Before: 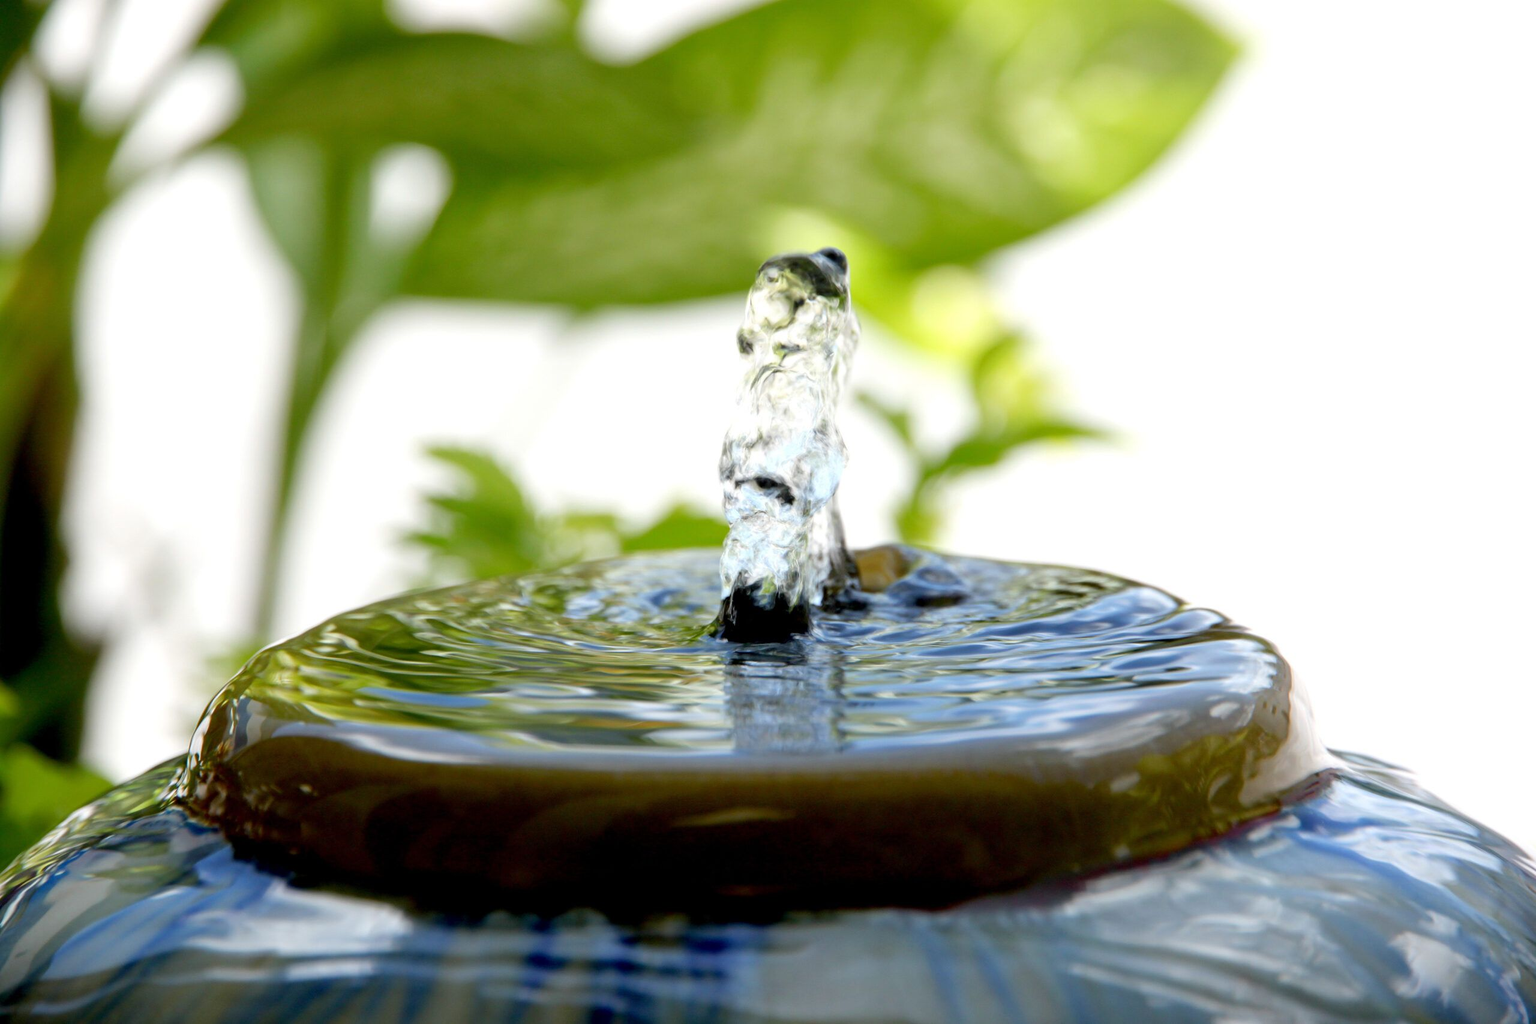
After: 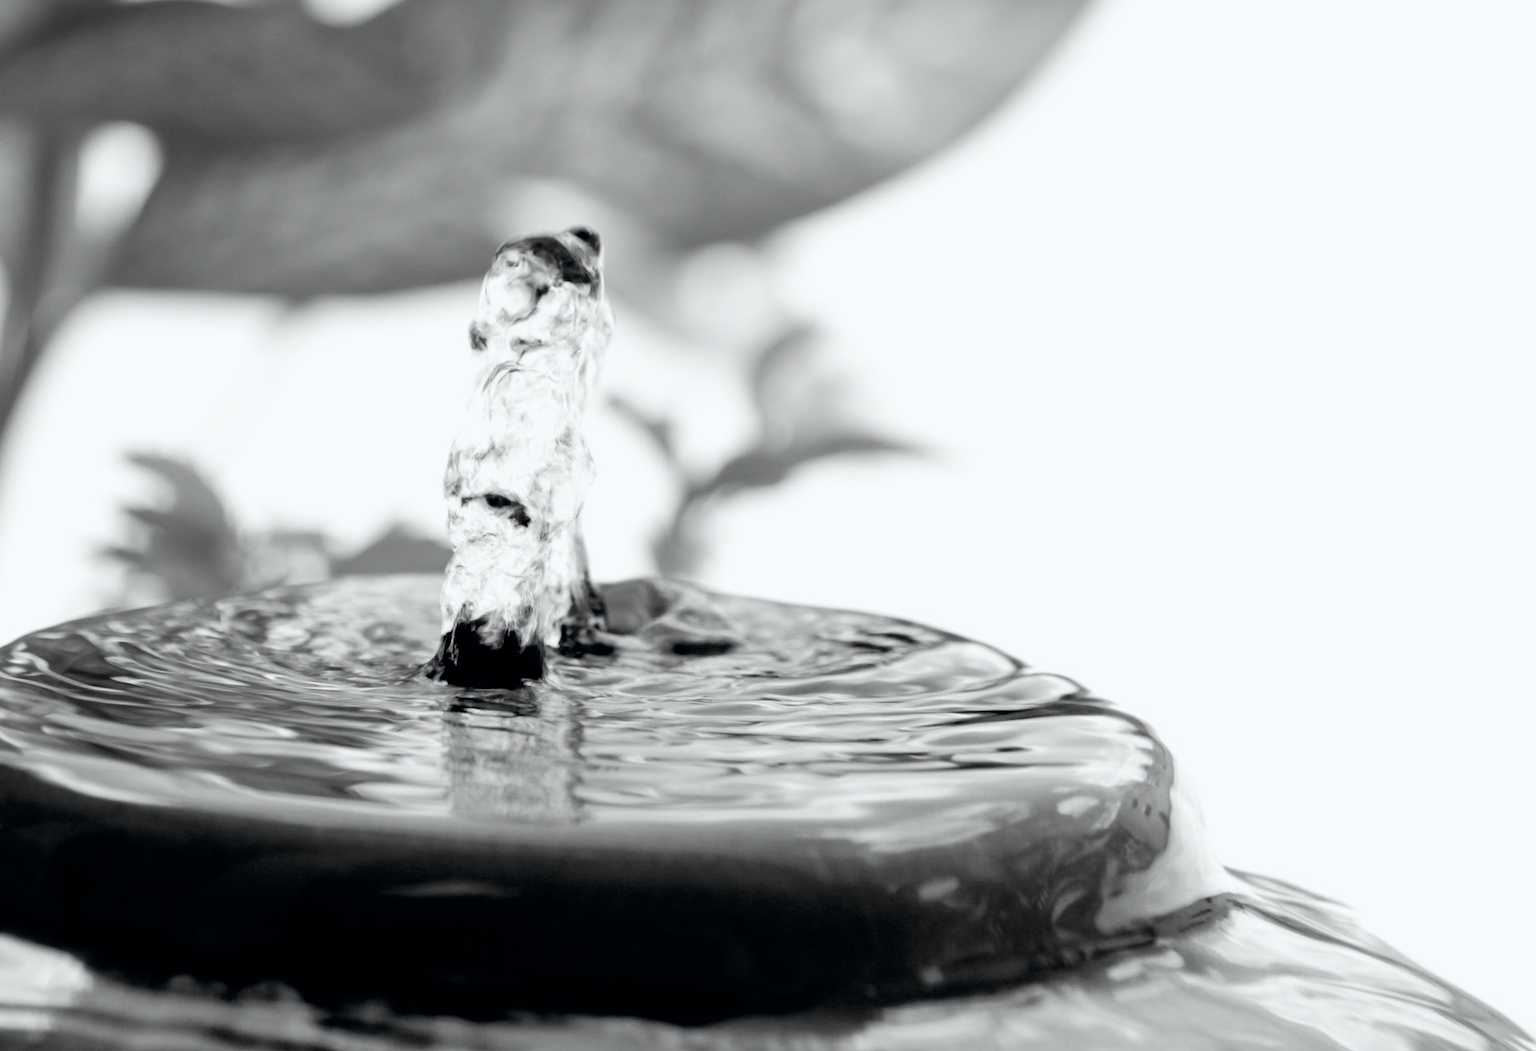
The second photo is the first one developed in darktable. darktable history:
rotate and perspective: rotation 1.69°, lens shift (vertical) -0.023, lens shift (horizontal) -0.291, crop left 0.025, crop right 0.988, crop top 0.092, crop bottom 0.842
tone curve: curves: ch0 [(0, 0) (0.051, 0.027) (0.096, 0.071) (0.219, 0.248) (0.428, 0.52) (0.596, 0.713) (0.727, 0.823) (0.859, 0.924) (1, 1)]; ch1 [(0, 0) (0.1, 0.038) (0.318, 0.221) (0.413, 0.325) (0.443, 0.412) (0.483, 0.474) (0.503, 0.501) (0.516, 0.515) (0.548, 0.575) (0.561, 0.596) (0.594, 0.647) (0.666, 0.701) (1, 1)]; ch2 [(0, 0) (0.453, 0.435) (0.479, 0.476) (0.504, 0.5) (0.52, 0.526) (0.557, 0.585) (0.583, 0.608) (0.824, 0.815) (1, 1)], color space Lab, independent channels, preserve colors none
color calibration: output gray [0.253, 0.26, 0.487, 0], gray › normalize channels true, illuminant same as pipeline (D50), adaptation XYZ, x 0.346, y 0.359, gamut compression 0
crop and rotate: left 14.584%
